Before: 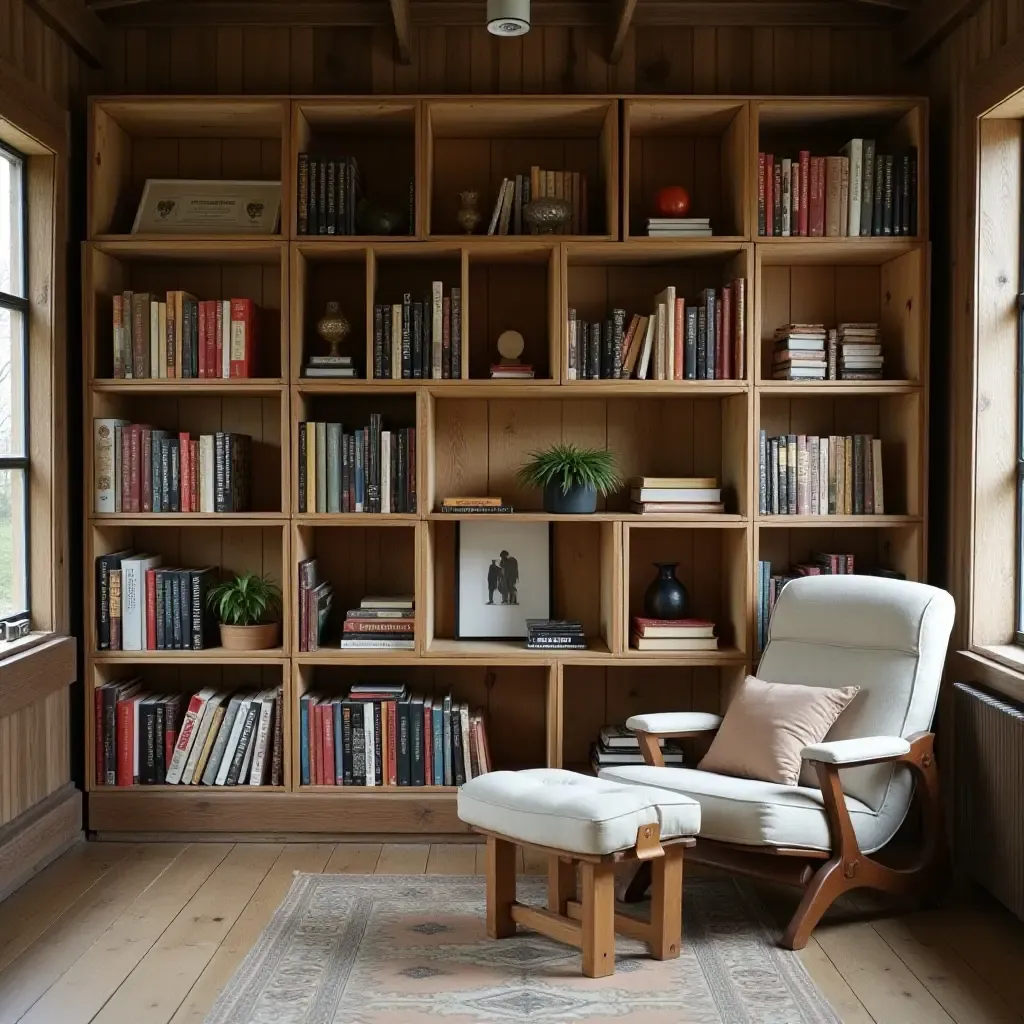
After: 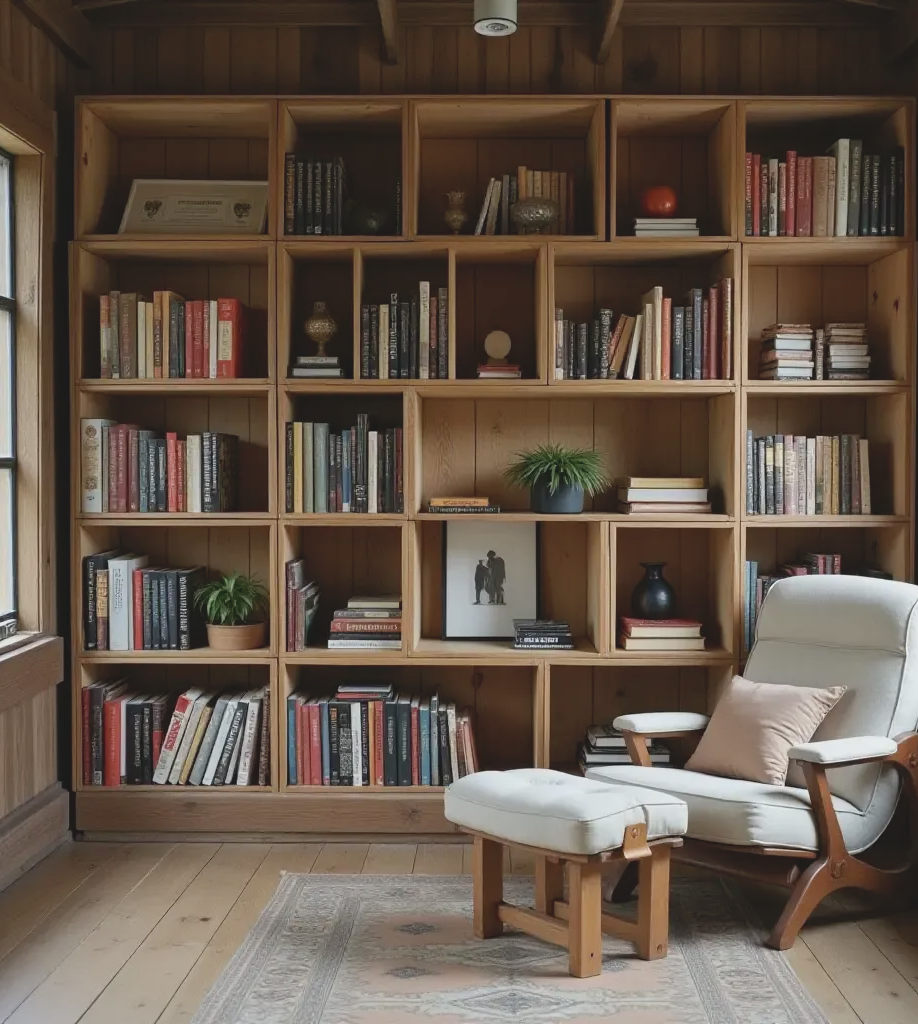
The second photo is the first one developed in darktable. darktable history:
contrast brightness saturation: contrast -0.145, brightness 0.04, saturation -0.124
crop and rotate: left 1.271%, right 9.042%
contrast equalizer: y [[0.5 ×6], [0.5 ×6], [0.5, 0.5, 0.501, 0.545, 0.707, 0.863], [0 ×6], [0 ×6]]
